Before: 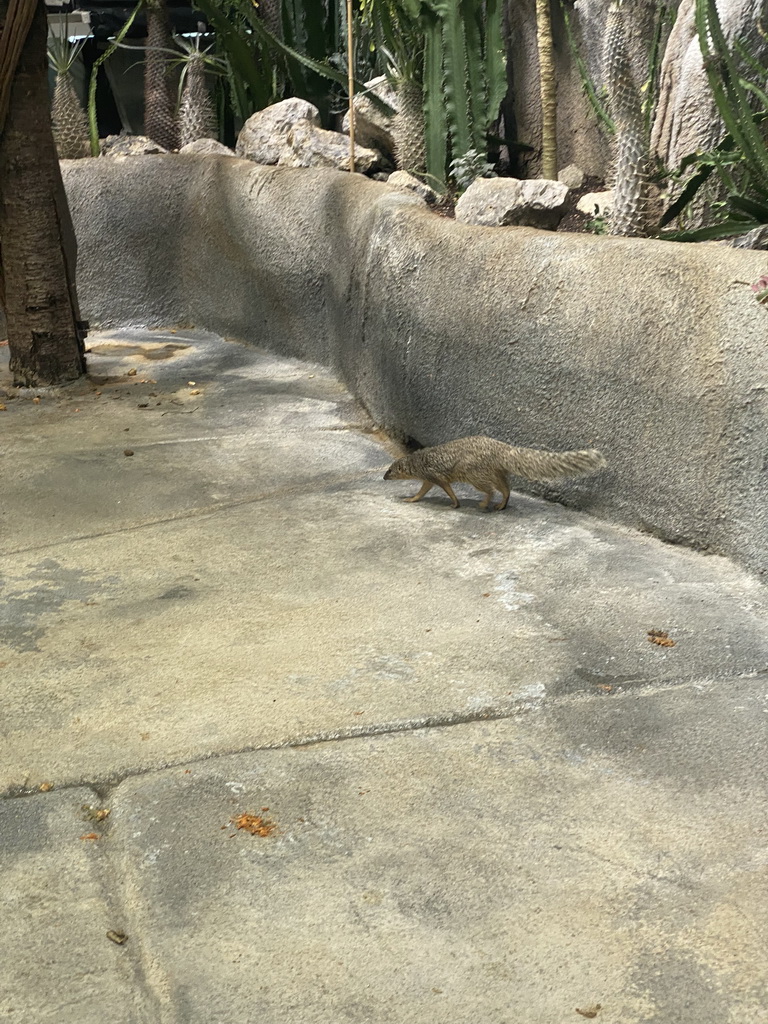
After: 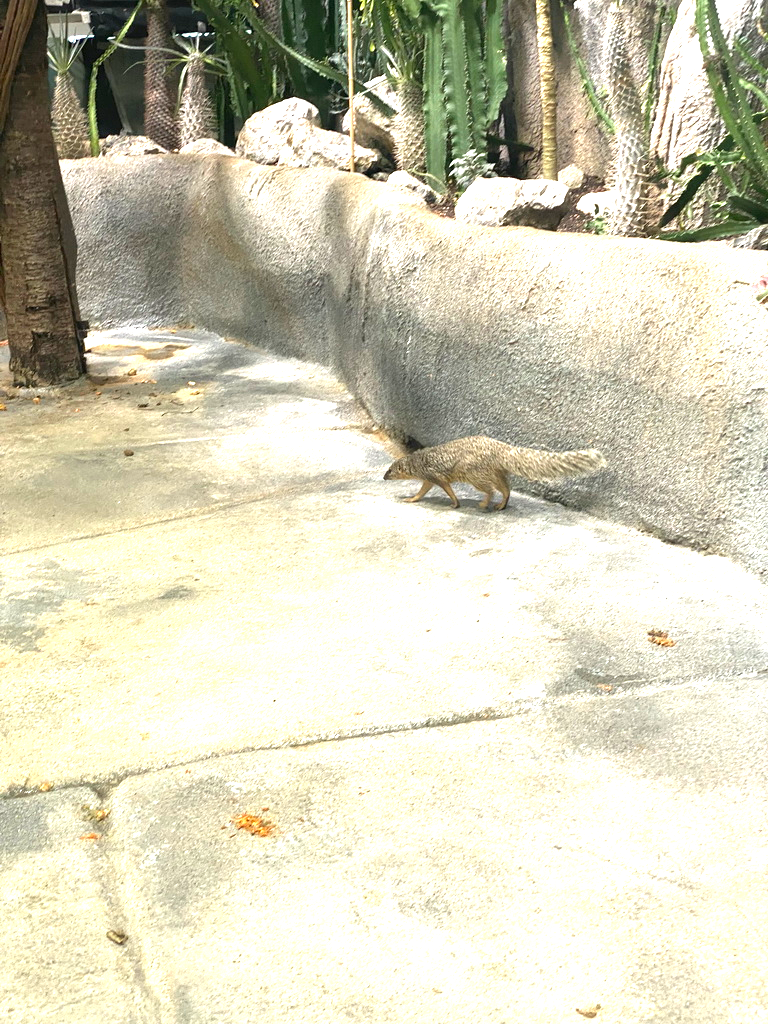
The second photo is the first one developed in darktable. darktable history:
exposure: black level correction 0, exposure 1.346 EV, compensate highlight preservation false
